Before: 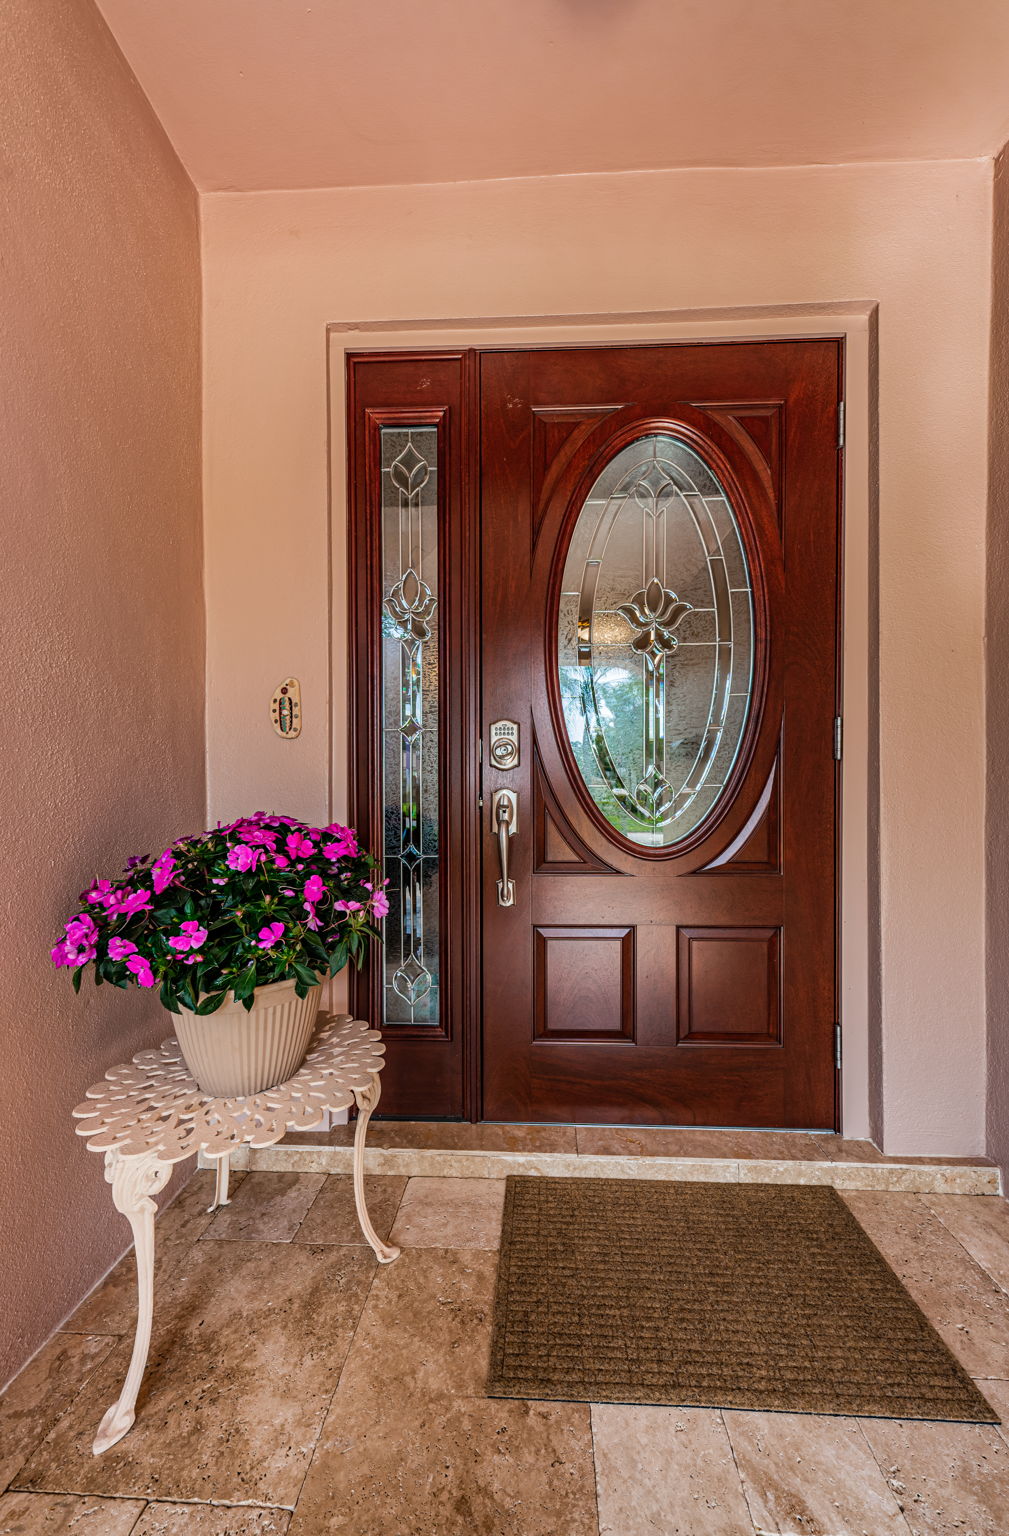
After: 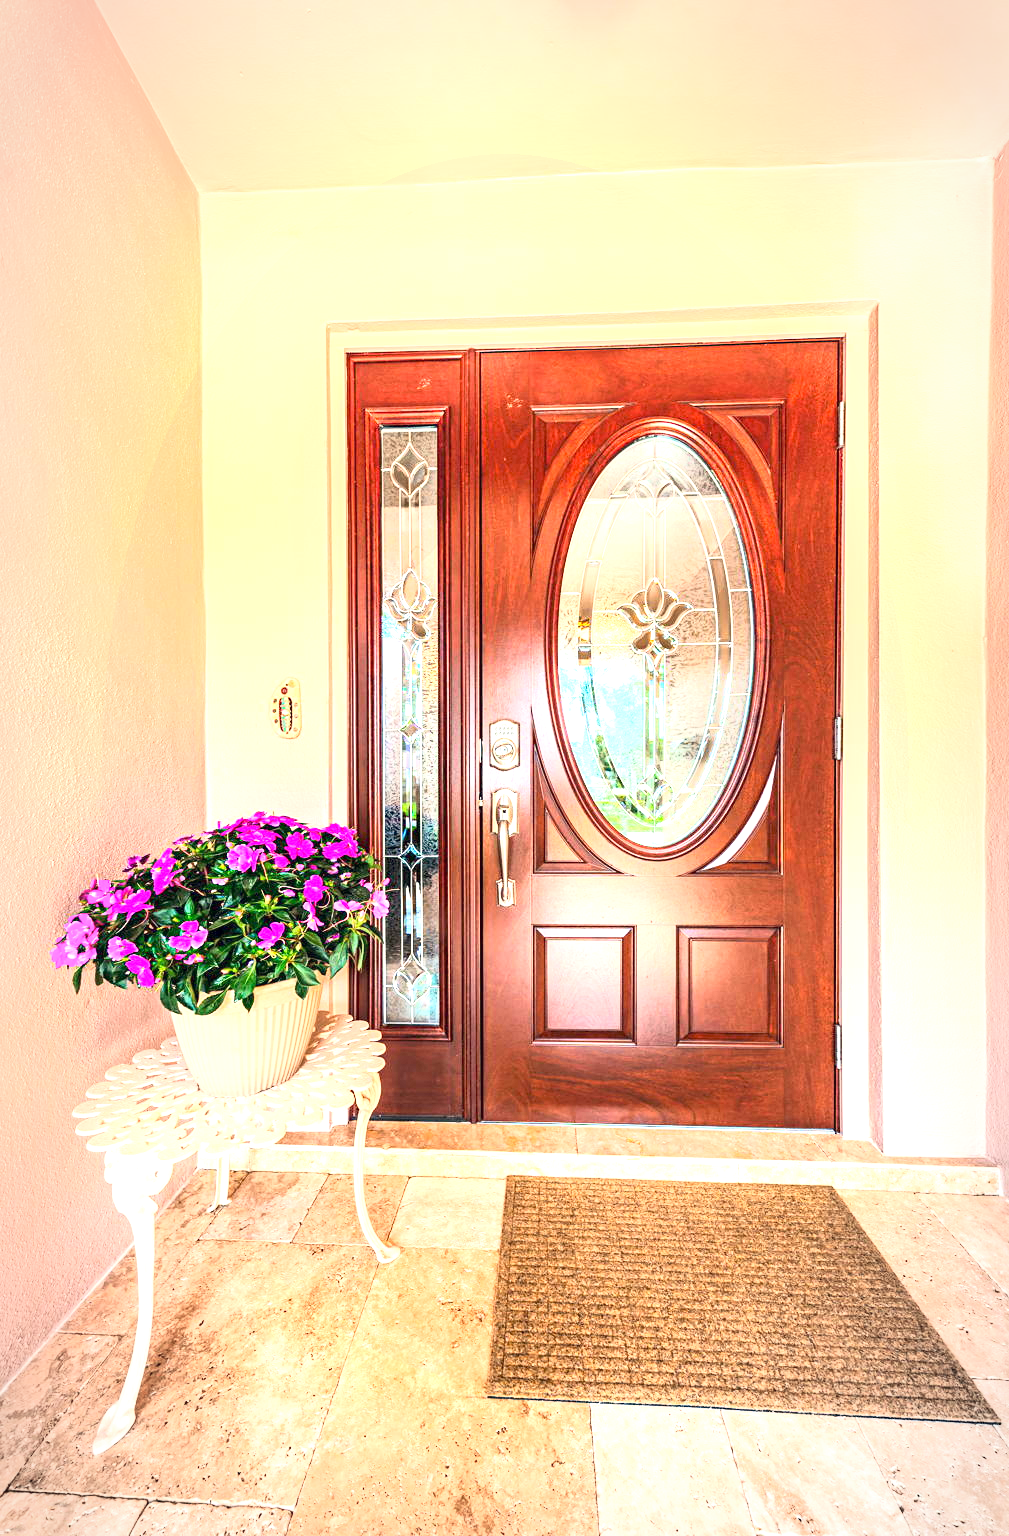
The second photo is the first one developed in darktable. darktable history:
base curve: curves: ch0 [(0, 0) (0.579, 0.807) (1, 1)]
exposure: exposure 2.252 EV, compensate highlight preservation false
color correction: highlights a* 0.219, highlights b* 2.64, shadows a* -1.25, shadows b* -4.02
vignetting: brightness -0.278, automatic ratio true, unbound false
